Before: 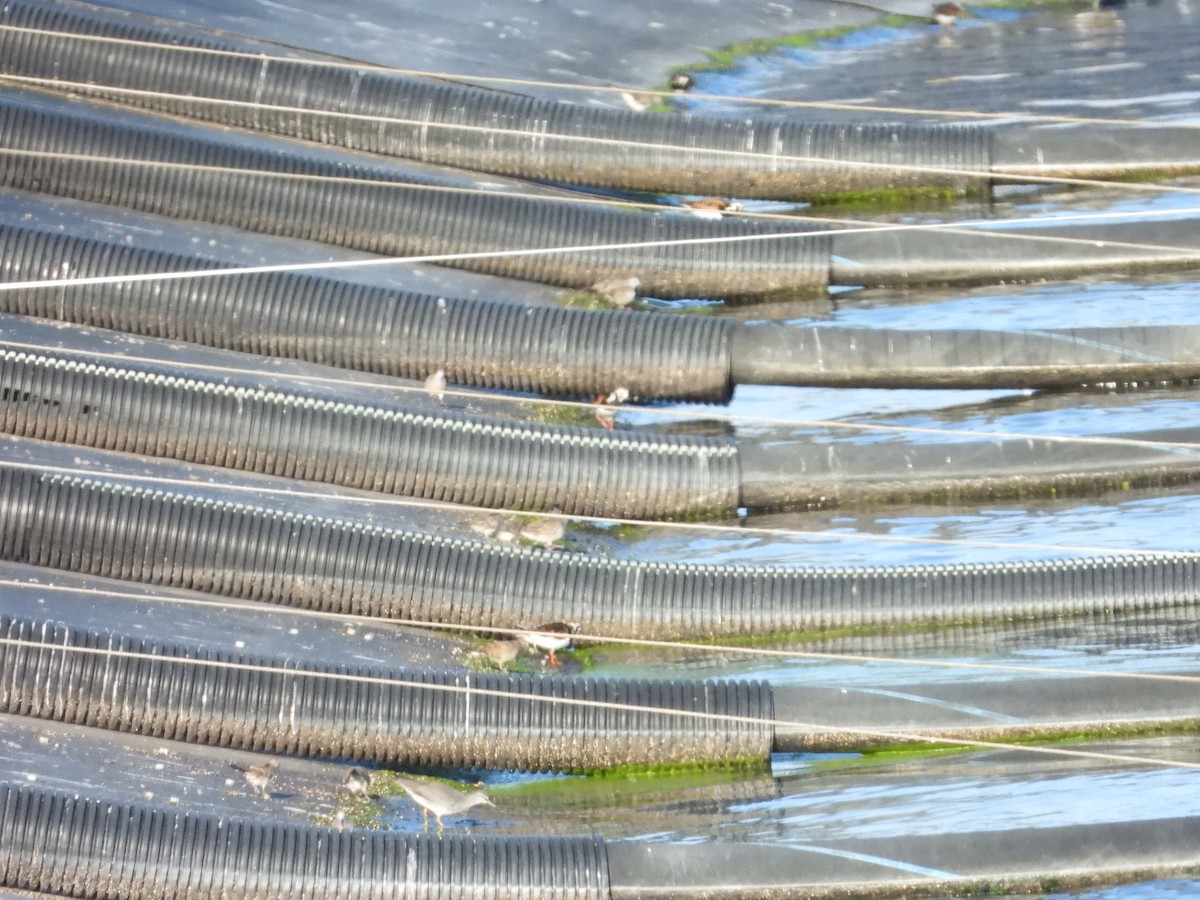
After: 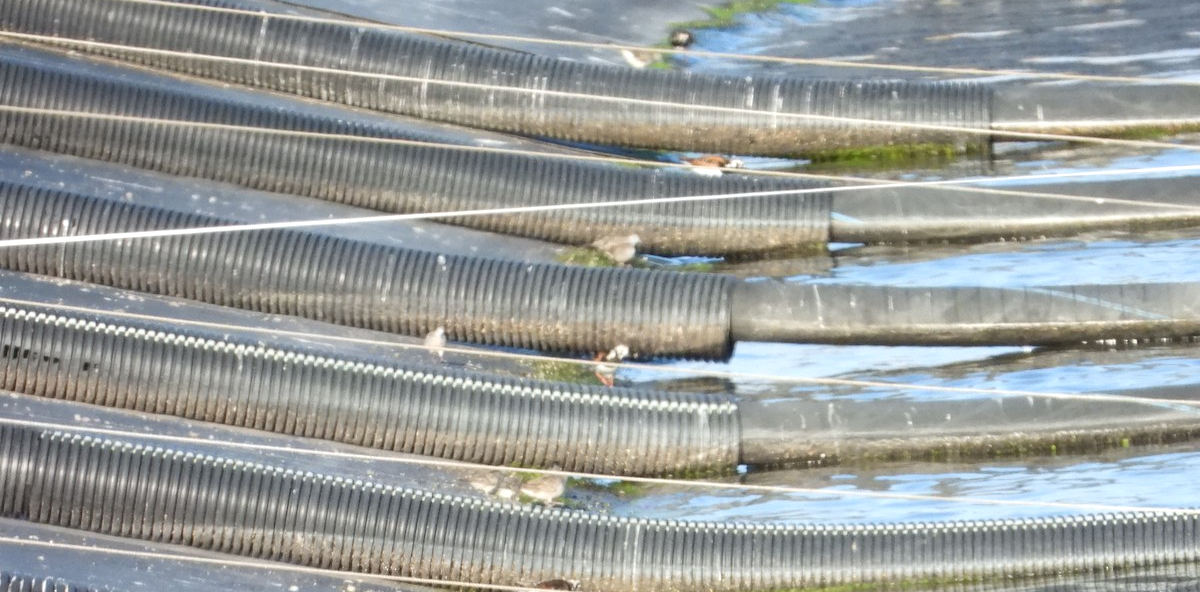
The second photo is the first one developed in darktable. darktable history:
local contrast: highlights 106%, shadows 99%, detail 119%, midtone range 0.2
crop and rotate: top 4.784%, bottom 29.341%
